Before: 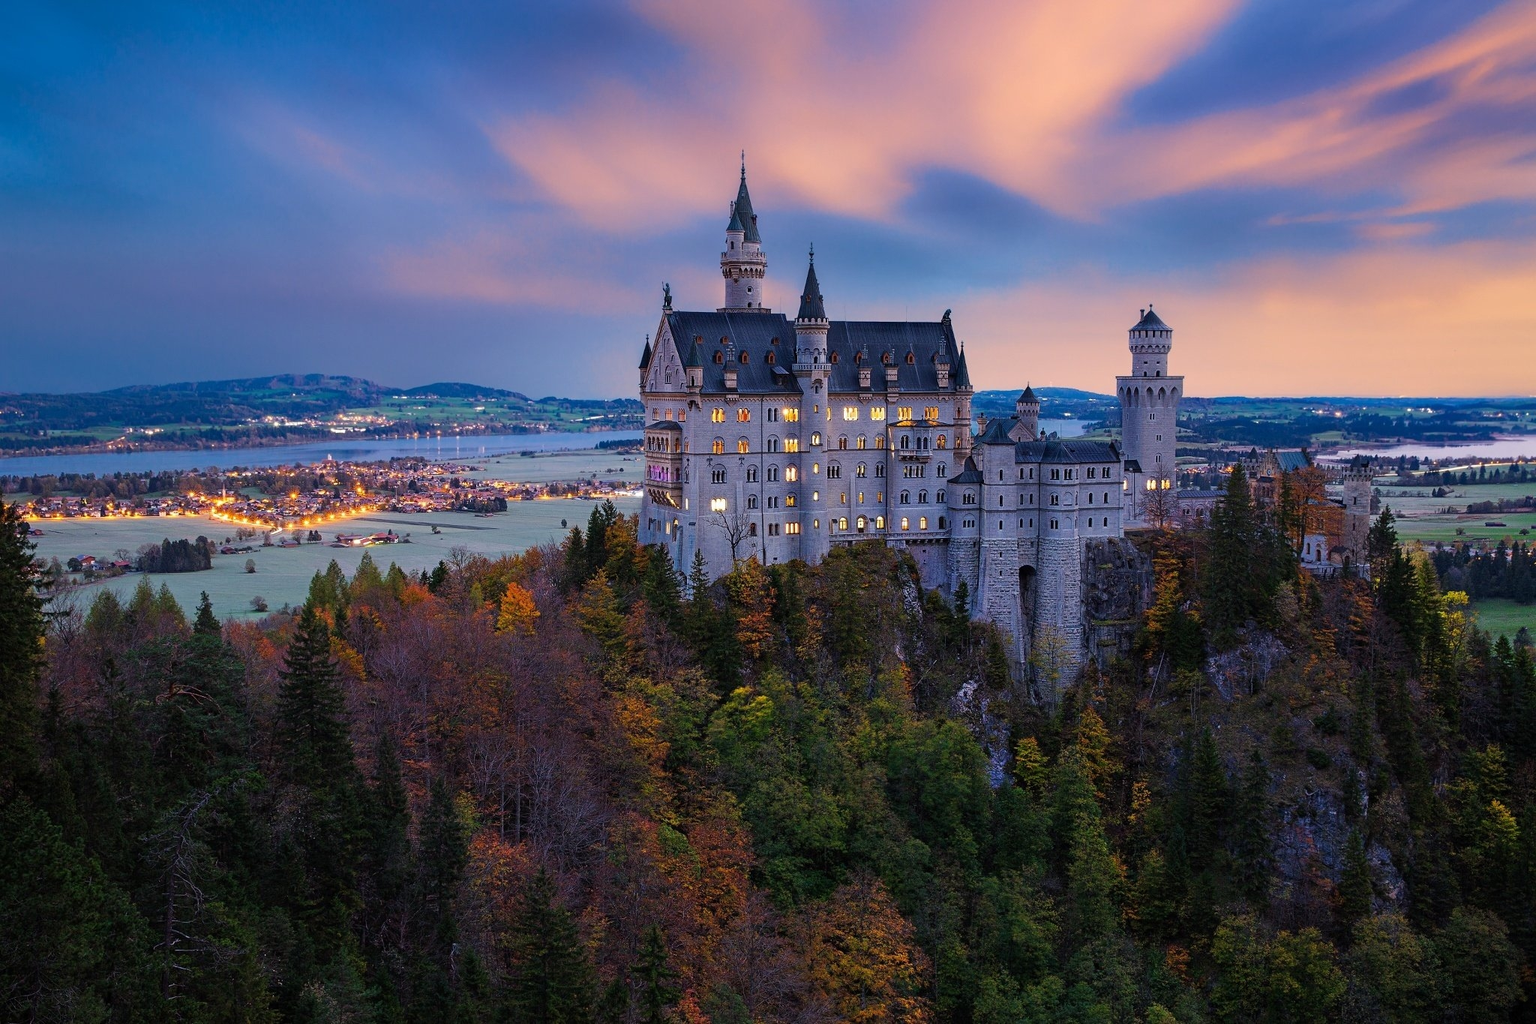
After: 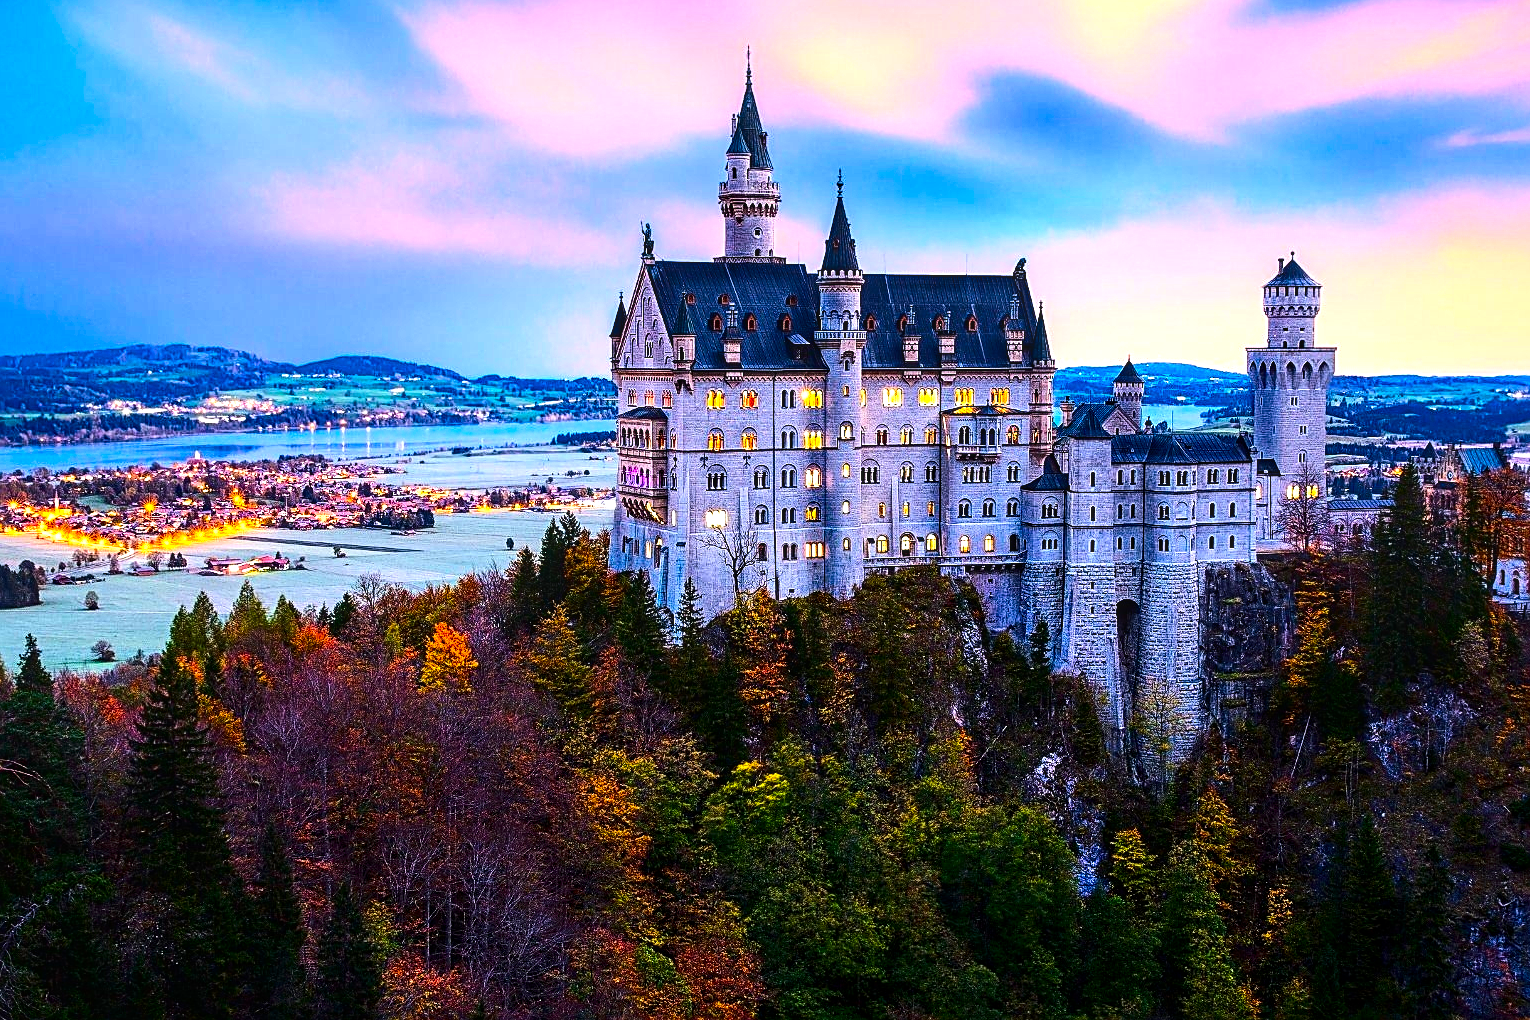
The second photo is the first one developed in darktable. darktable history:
tone equalizer: -8 EV -0.75 EV, -7 EV -0.7 EV, -6 EV -0.6 EV, -5 EV -0.4 EV, -3 EV 0.4 EV, -2 EV 0.6 EV, -1 EV 0.7 EV, +0 EV 0.75 EV, edges refinement/feathering 500, mask exposure compensation -1.57 EV, preserve details no
exposure: black level correction 0, exposure 0.7 EV, compensate exposure bias true, compensate highlight preservation false
contrast brightness saturation: contrast 0.21, brightness -0.11, saturation 0.21
local contrast: on, module defaults
crop and rotate: left 11.831%, top 11.346%, right 13.429%, bottom 13.899%
sharpen: on, module defaults
color balance rgb: perceptual saturation grading › global saturation 20%, global vibrance 20%
